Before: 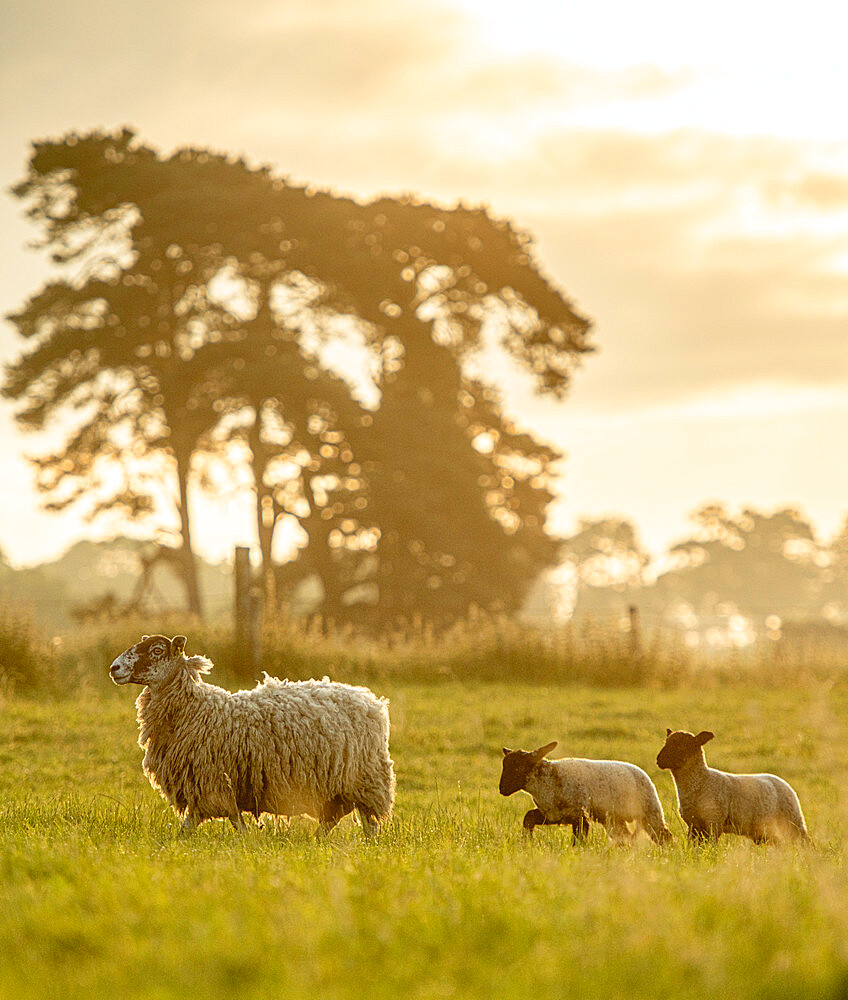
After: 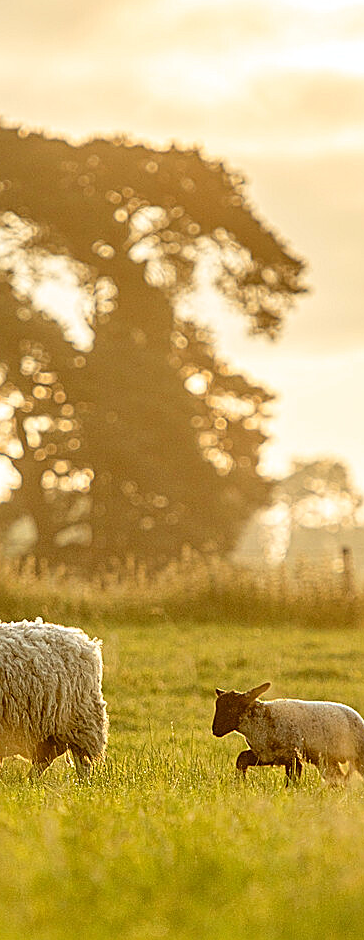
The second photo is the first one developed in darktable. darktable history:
sharpen: on, module defaults
crop: left 33.903%, top 5.965%, right 23.067%
